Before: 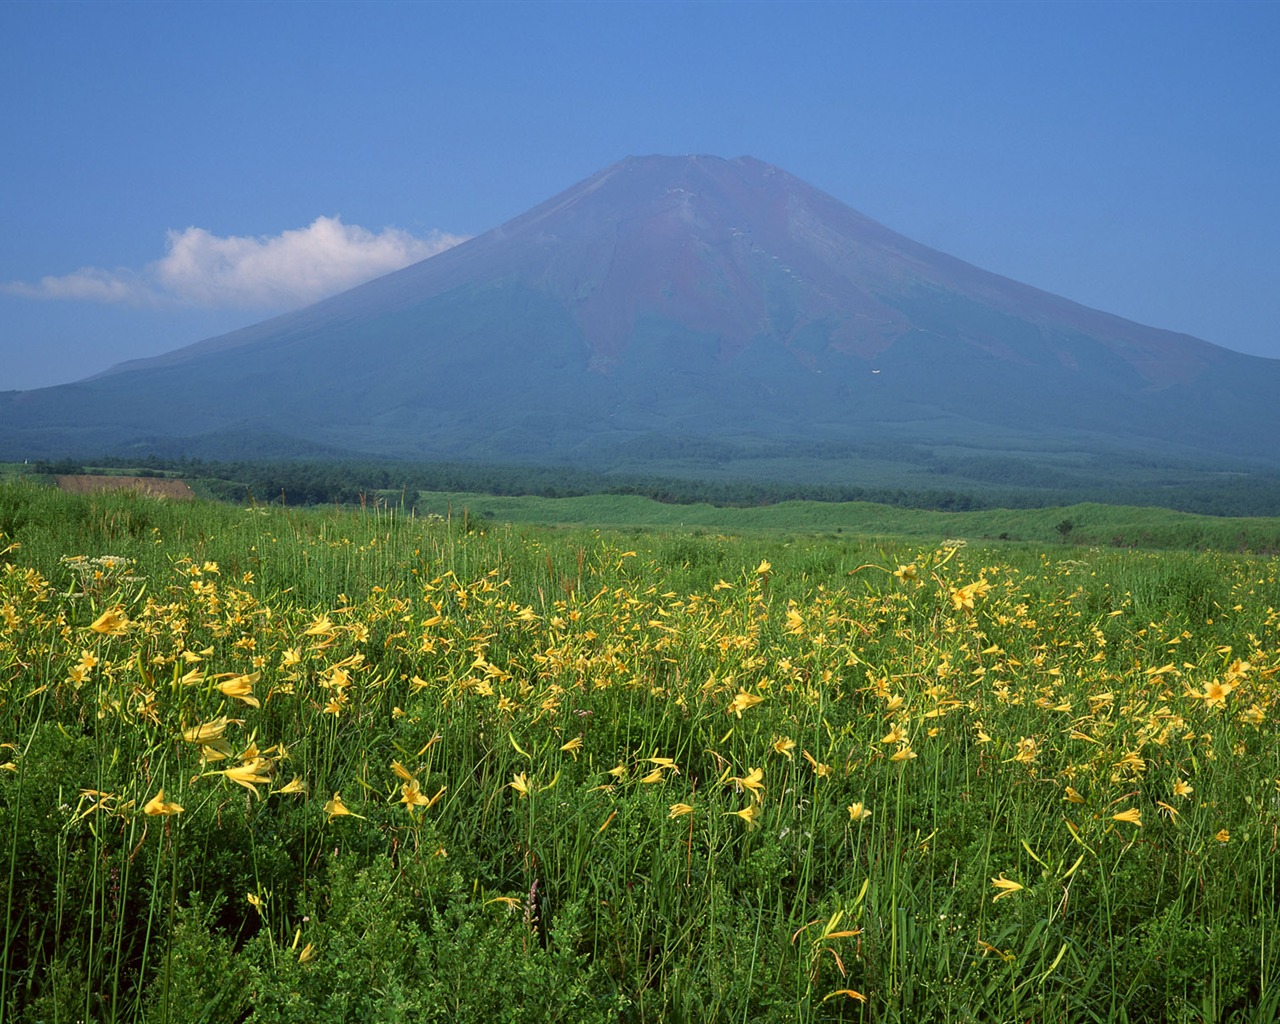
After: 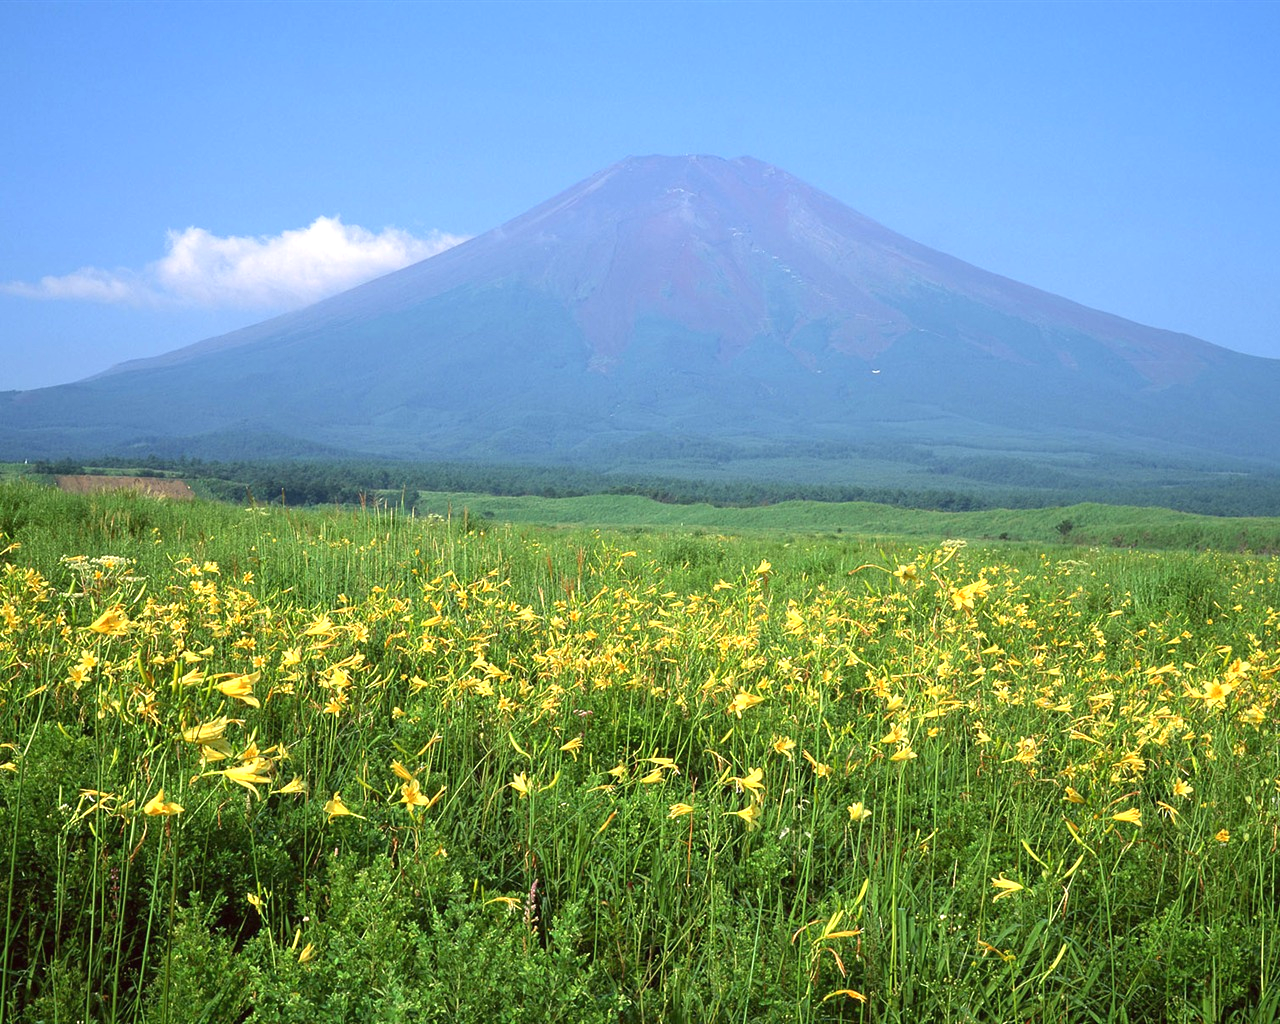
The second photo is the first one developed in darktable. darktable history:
exposure: black level correction 0, exposure 0.904 EV, compensate exposure bias true, compensate highlight preservation false
